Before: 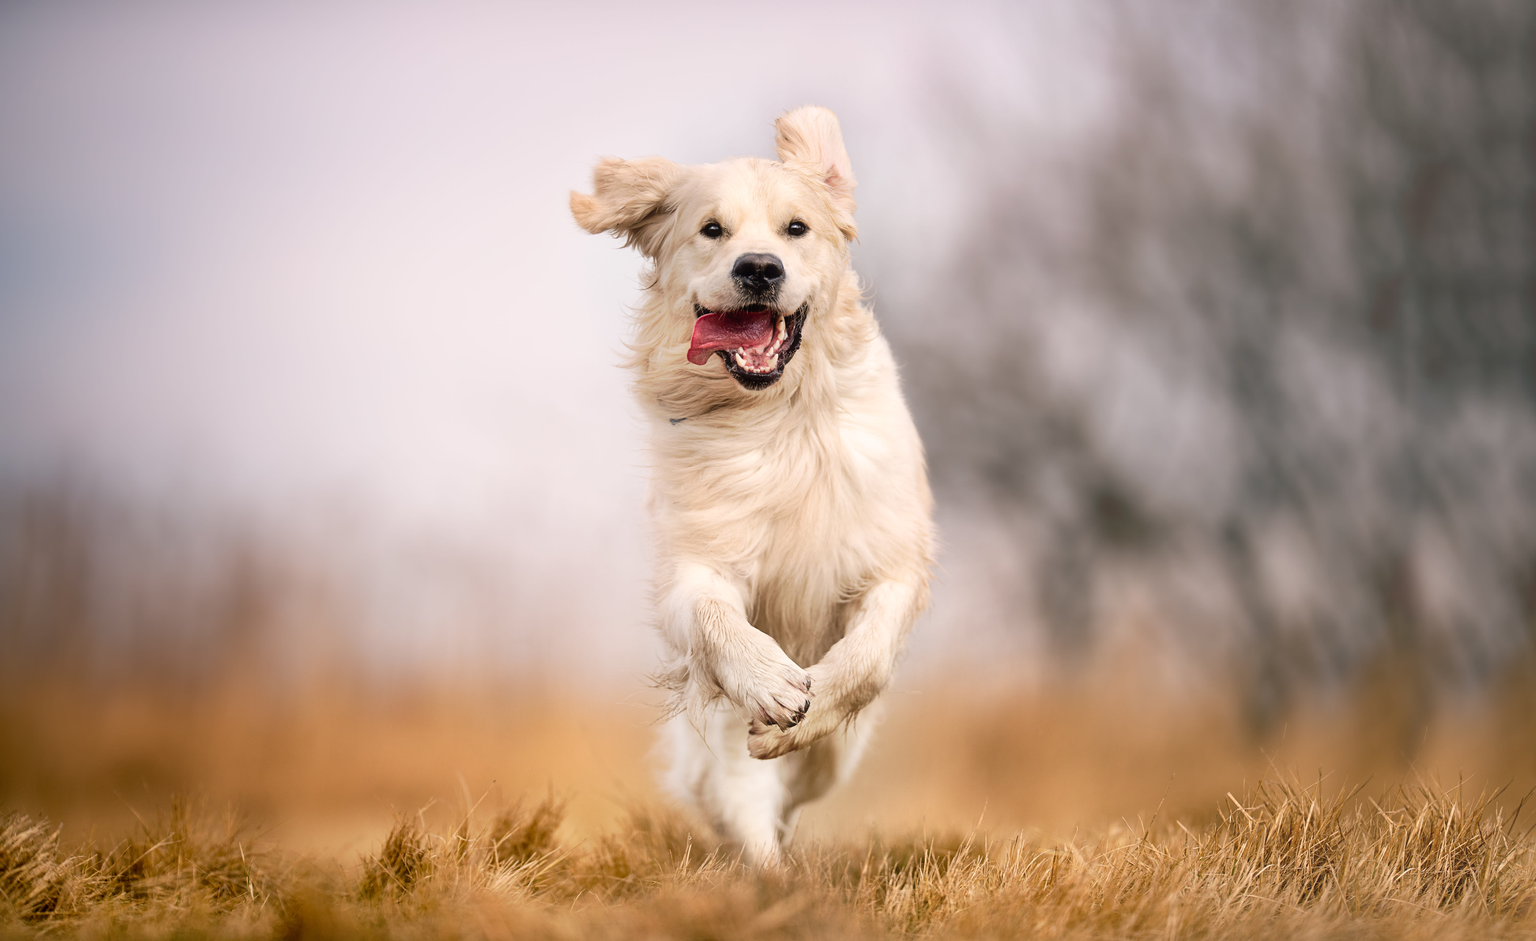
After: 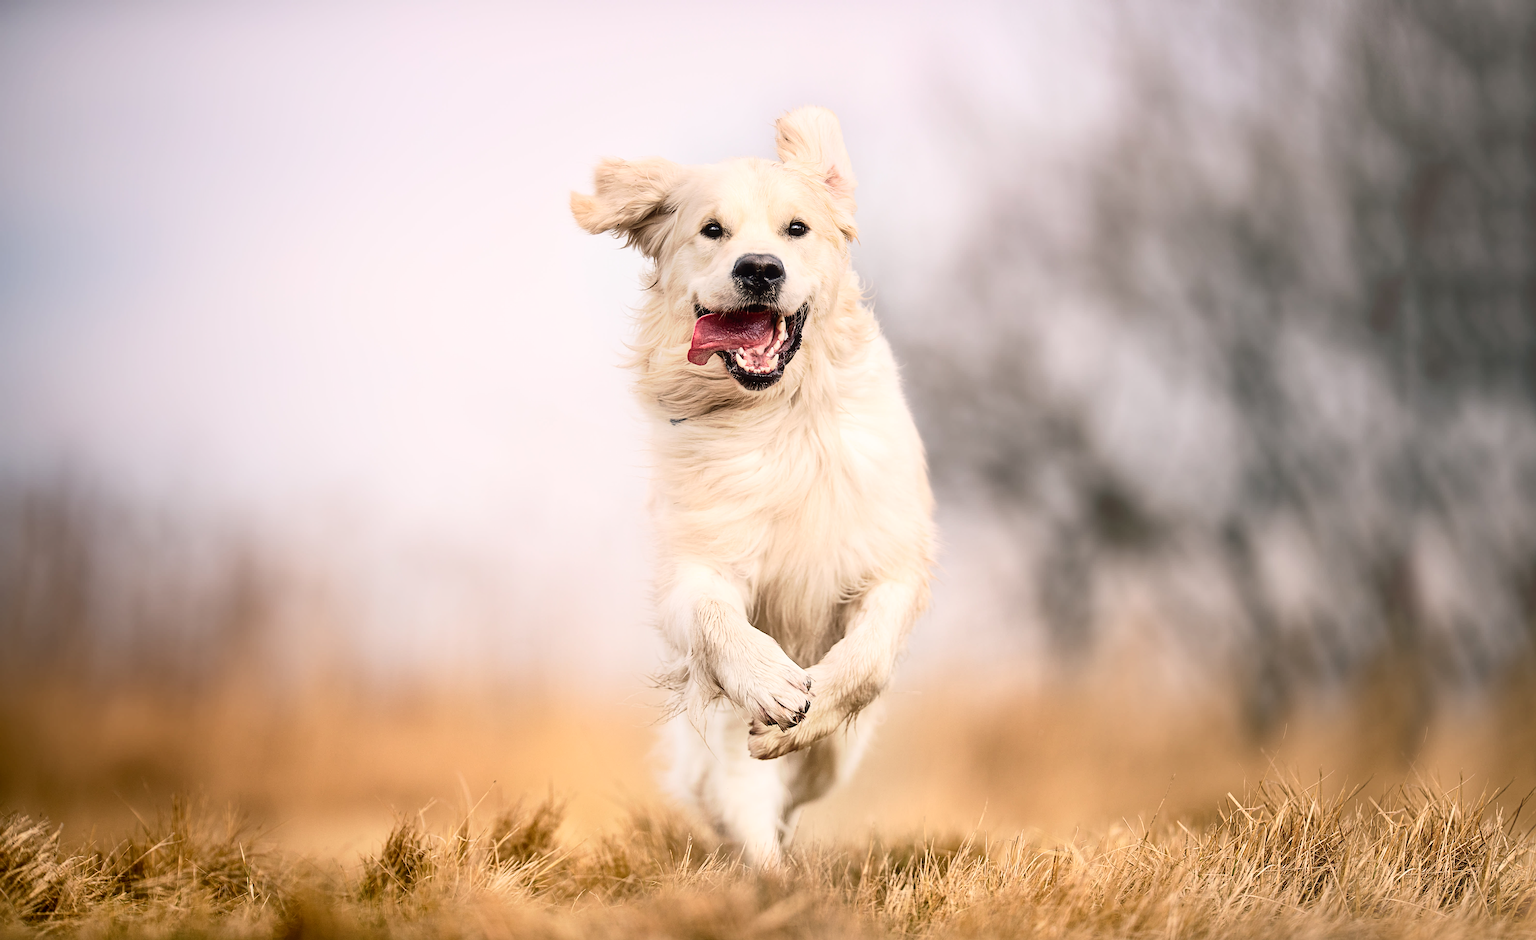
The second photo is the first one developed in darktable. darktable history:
contrast brightness saturation: contrast 0.235, brightness 0.088
sharpen: on, module defaults
